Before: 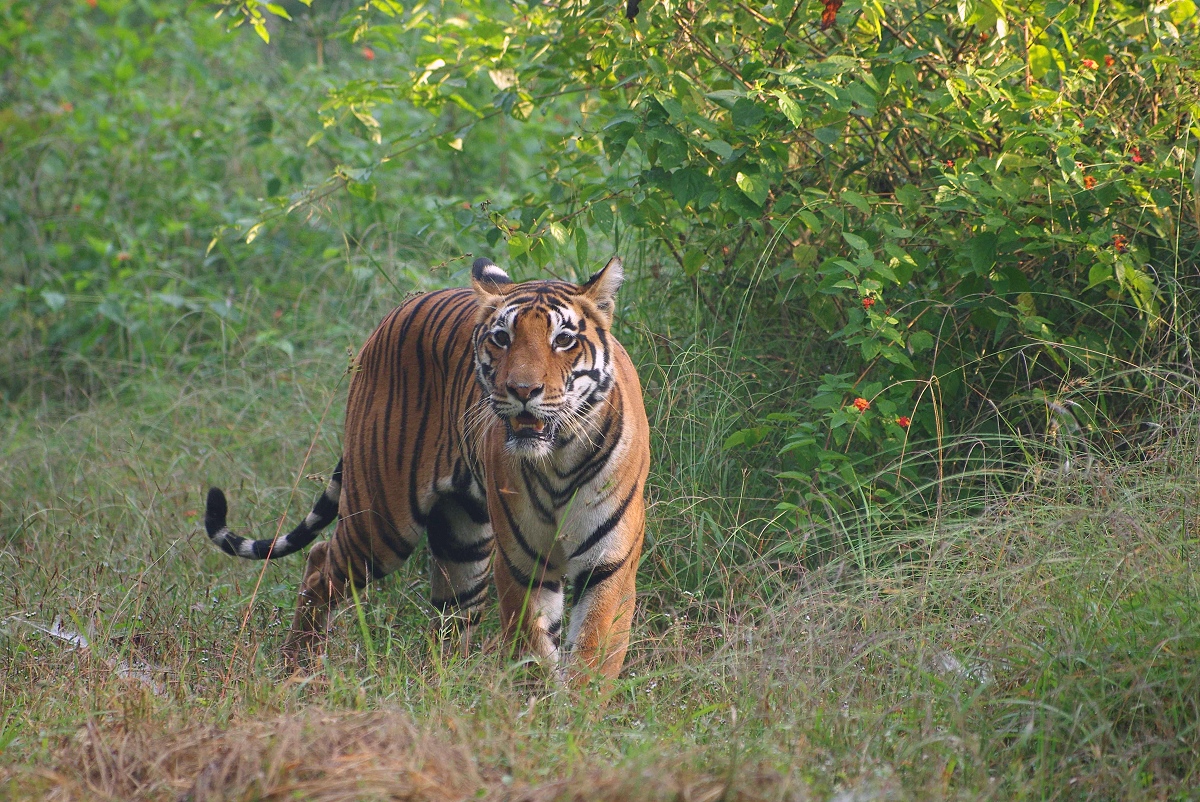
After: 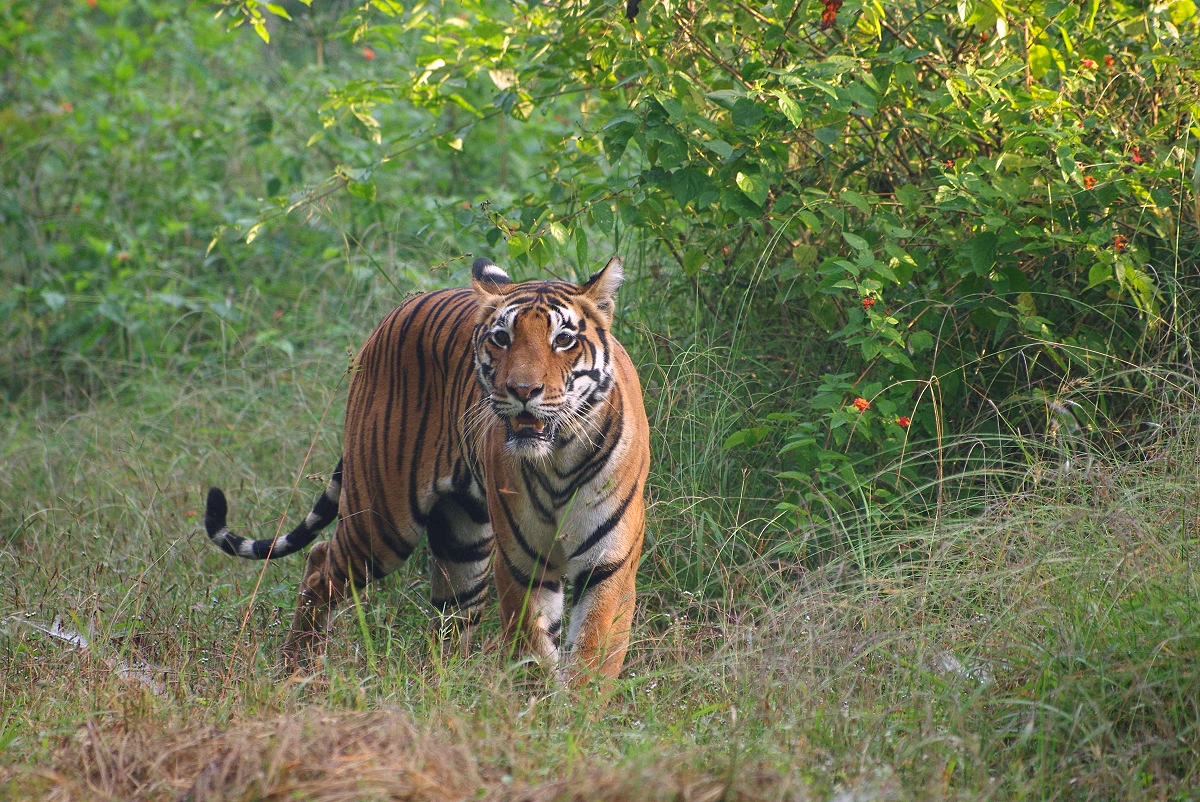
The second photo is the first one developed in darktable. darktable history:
local contrast: highlights 105%, shadows 98%, detail 119%, midtone range 0.2
contrast brightness saturation: contrast 0.035, saturation 0.067
sharpen: radius 5.288, amount 0.315, threshold 26.146
